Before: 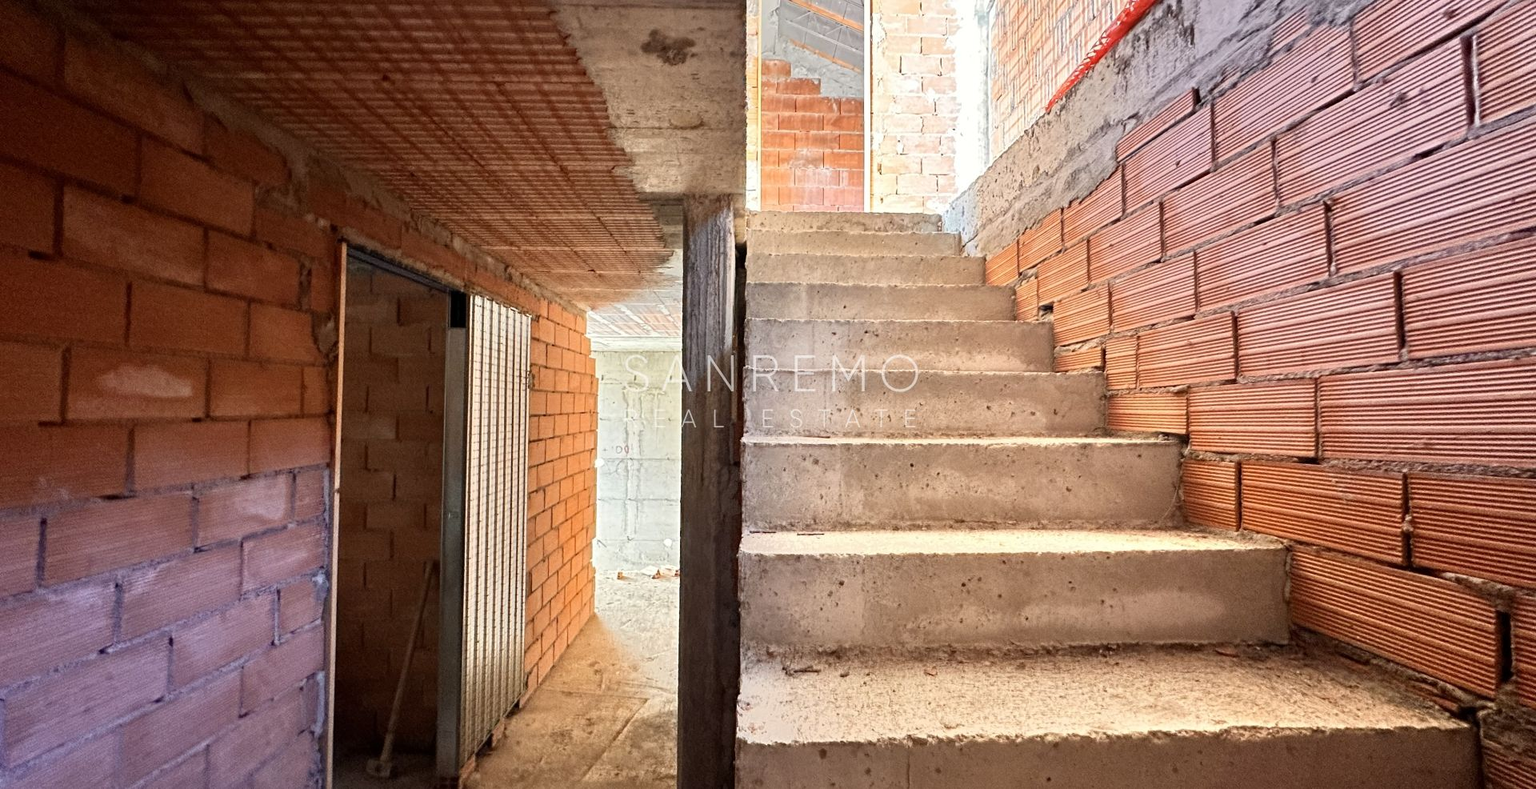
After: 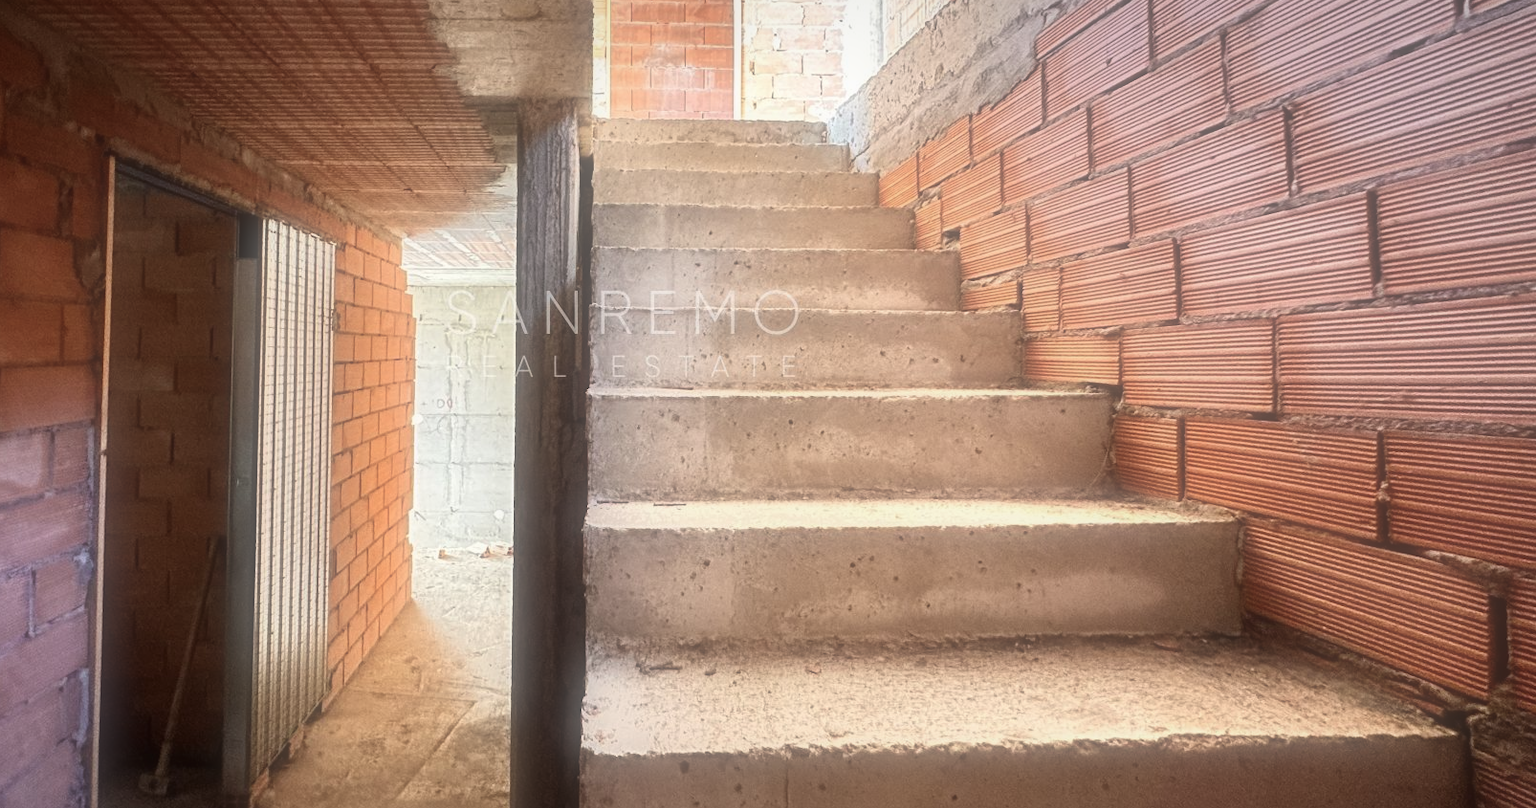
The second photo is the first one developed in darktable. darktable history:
crop: left 16.315%, top 14.246%
vignetting: fall-off start 97.52%, fall-off radius 100%, brightness -0.574, saturation 0, center (-0.027, 0.404), width/height ratio 1.368, unbound false
soften: size 60.24%, saturation 65.46%, brightness 0.506 EV, mix 25.7%
